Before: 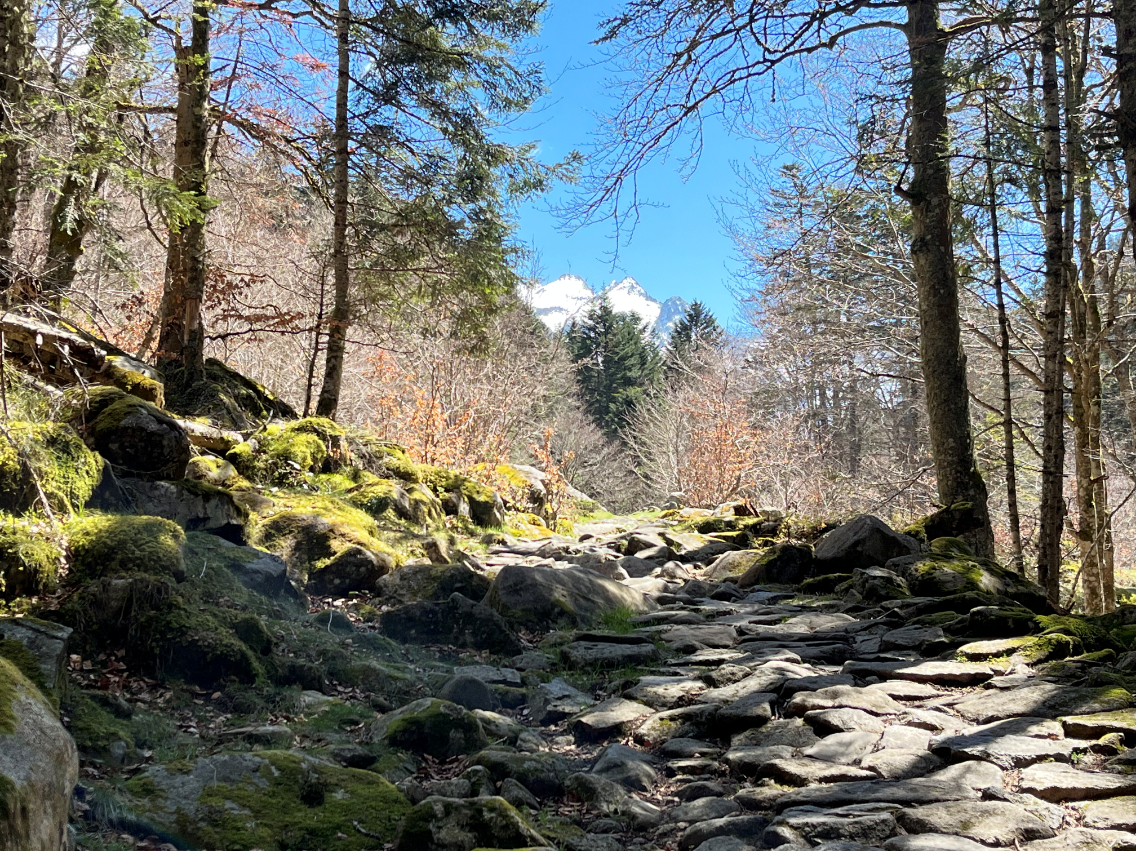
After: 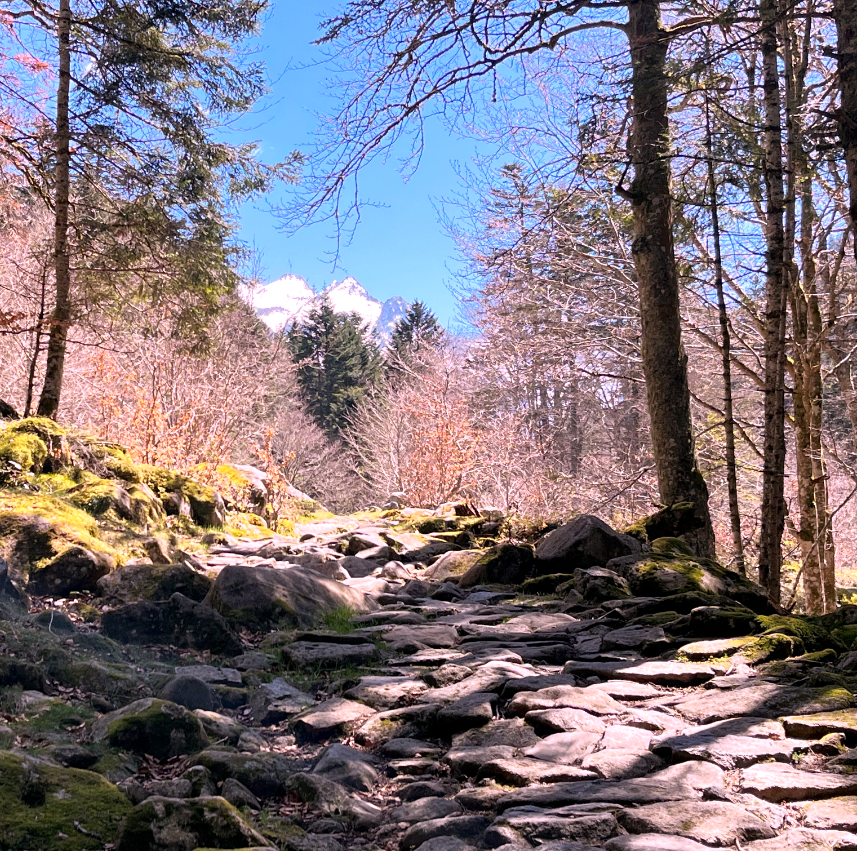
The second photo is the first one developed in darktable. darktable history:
crop and rotate: left 24.6%
white balance: red 1.188, blue 1.11
